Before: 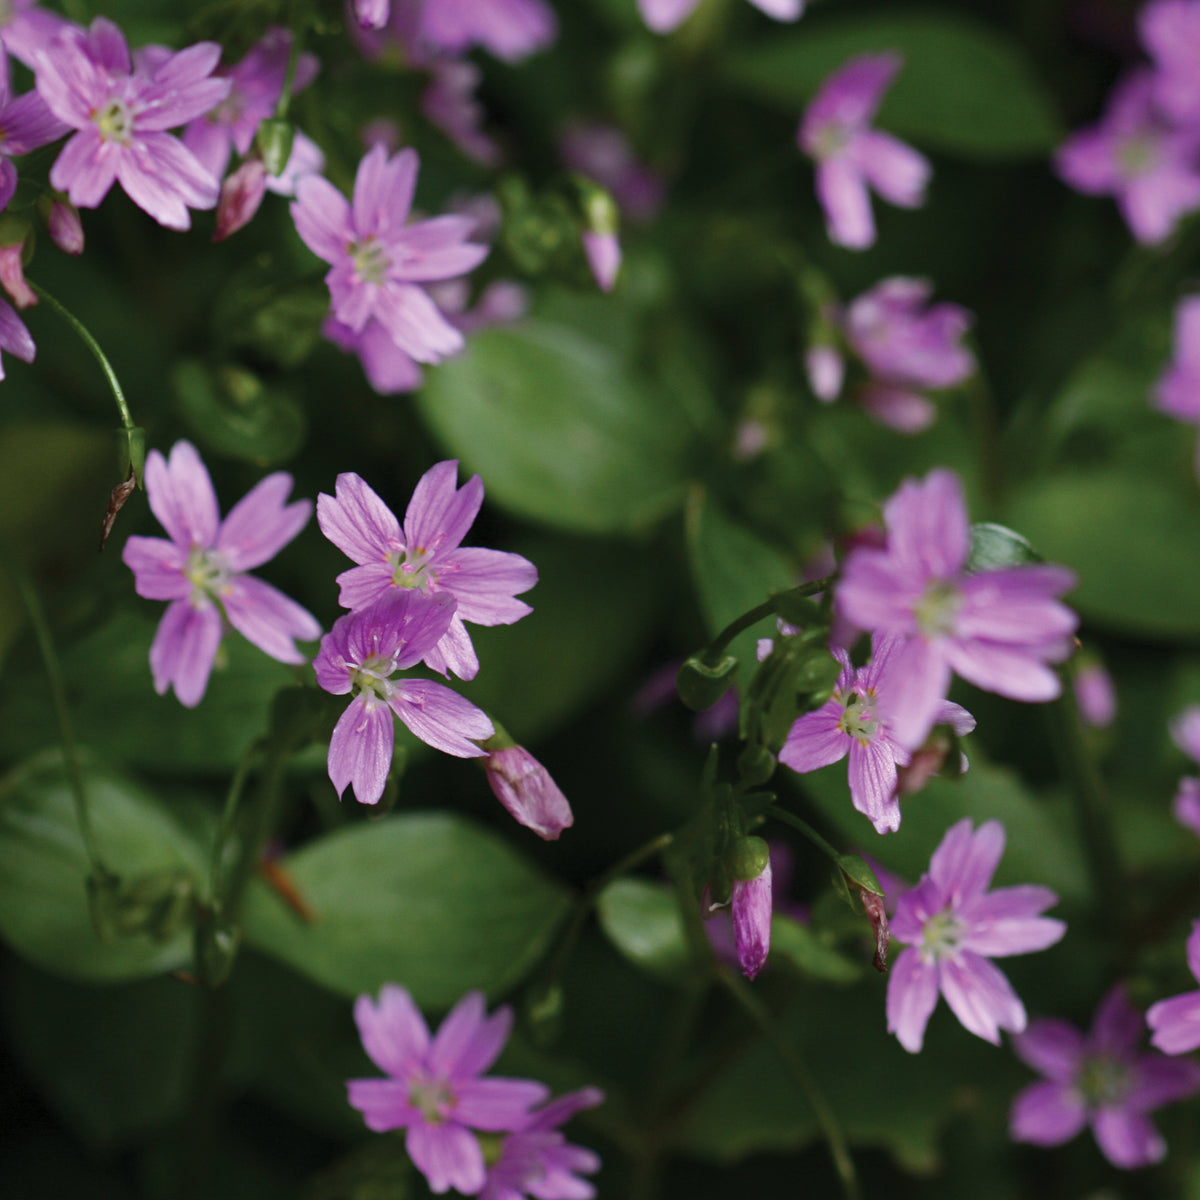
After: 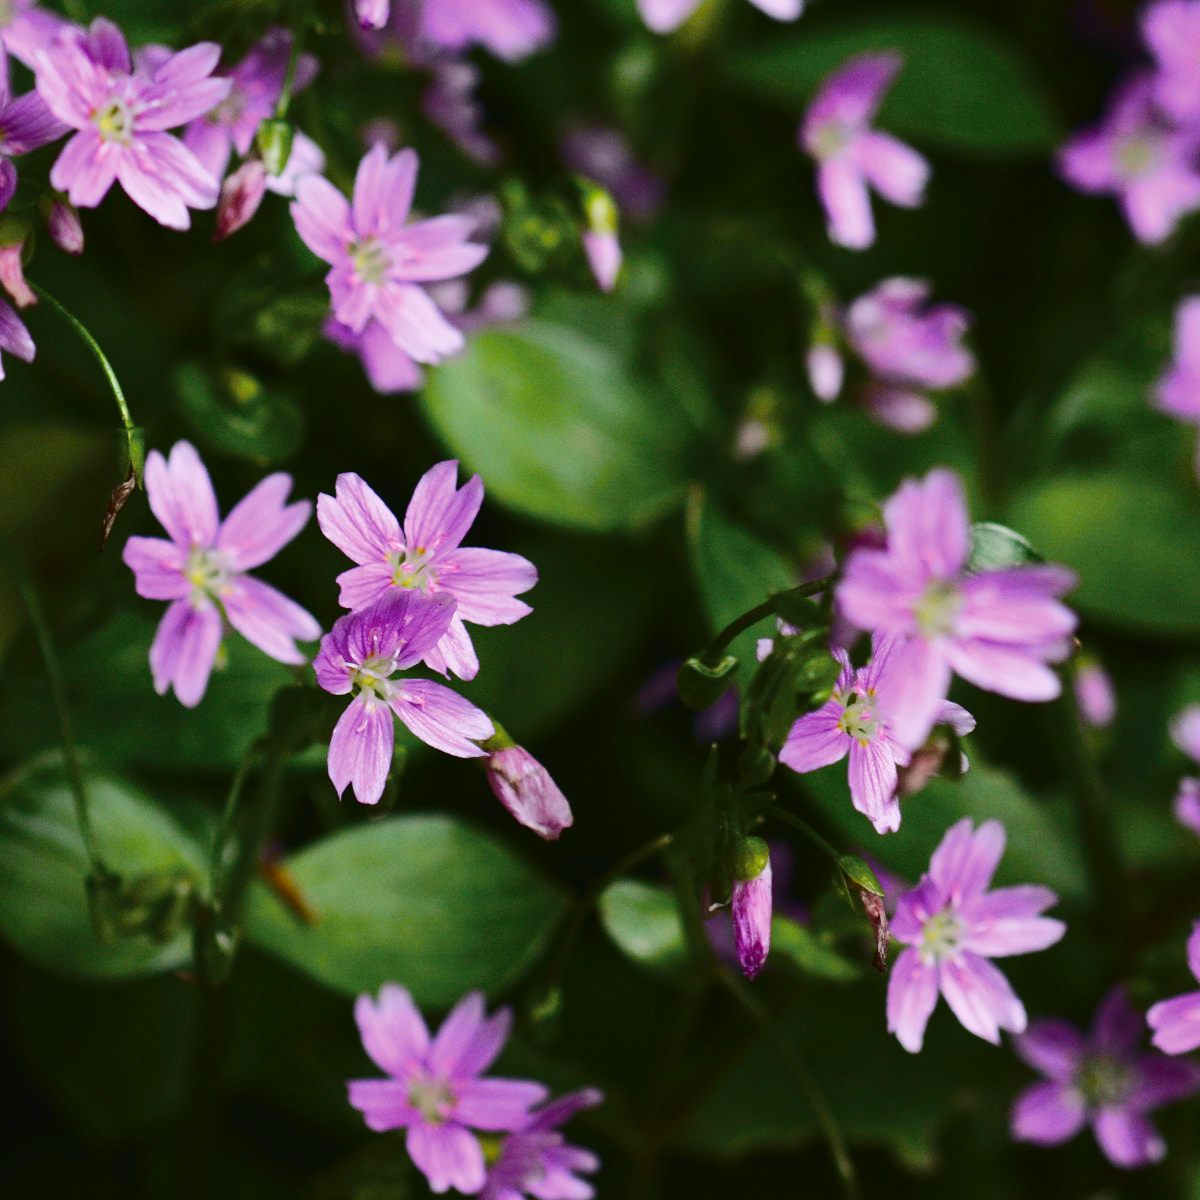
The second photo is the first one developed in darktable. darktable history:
tone curve: curves: ch0 [(0.003, 0.023) (0.071, 0.052) (0.236, 0.197) (0.466, 0.557) (0.644, 0.748) (0.803, 0.88) (0.994, 0.968)]; ch1 [(0, 0) (0.262, 0.227) (0.417, 0.386) (0.469, 0.467) (0.502, 0.498) (0.528, 0.53) (0.573, 0.57) (0.605, 0.621) (0.644, 0.671) (0.686, 0.728) (0.994, 0.987)]; ch2 [(0, 0) (0.262, 0.188) (0.385, 0.353) (0.427, 0.424) (0.495, 0.493) (0.515, 0.534) (0.547, 0.556) (0.589, 0.613) (0.644, 0.748) (1, 1)], color space Lab, independent channels, preserve colors none
